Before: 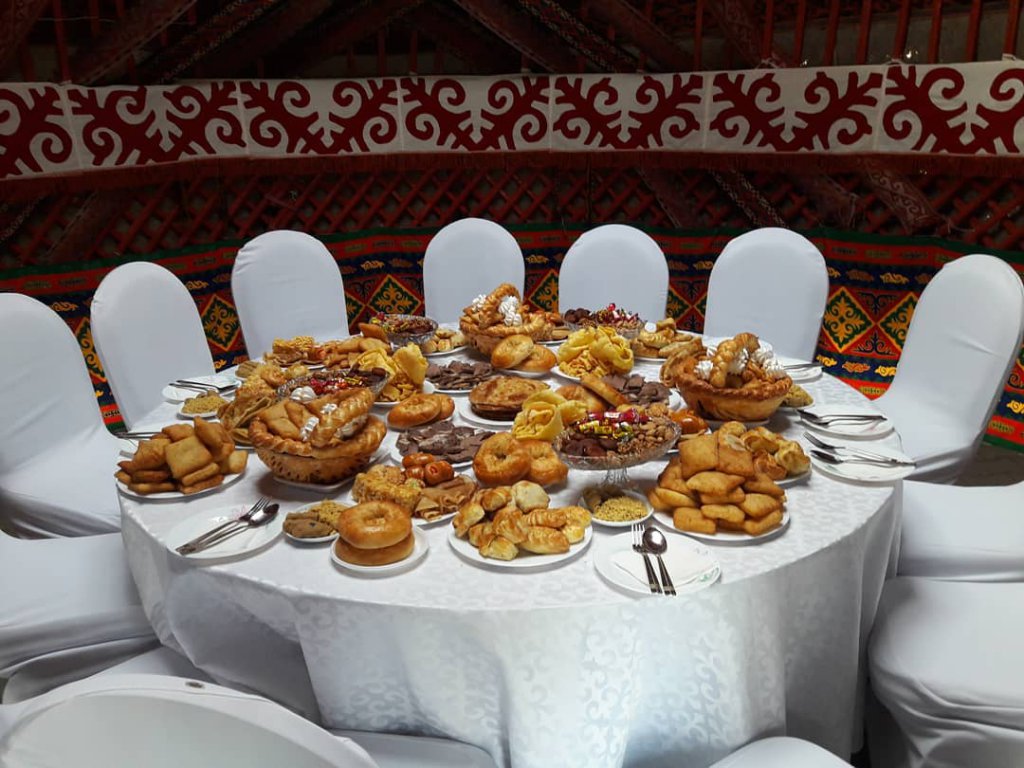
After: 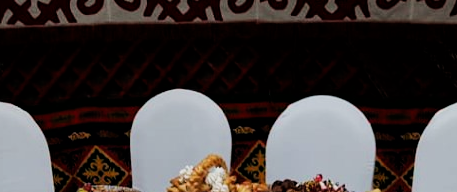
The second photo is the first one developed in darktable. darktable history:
haze removal: strength 0.02, distance 0.25, compatibility mode true, adaptive false
crop: left 28.64%, top 16.832%, right 26.637%, bottom 58.055%
filmic rgb: black relative exposure -5 EV, hardness 2.88, contrast 1.3
